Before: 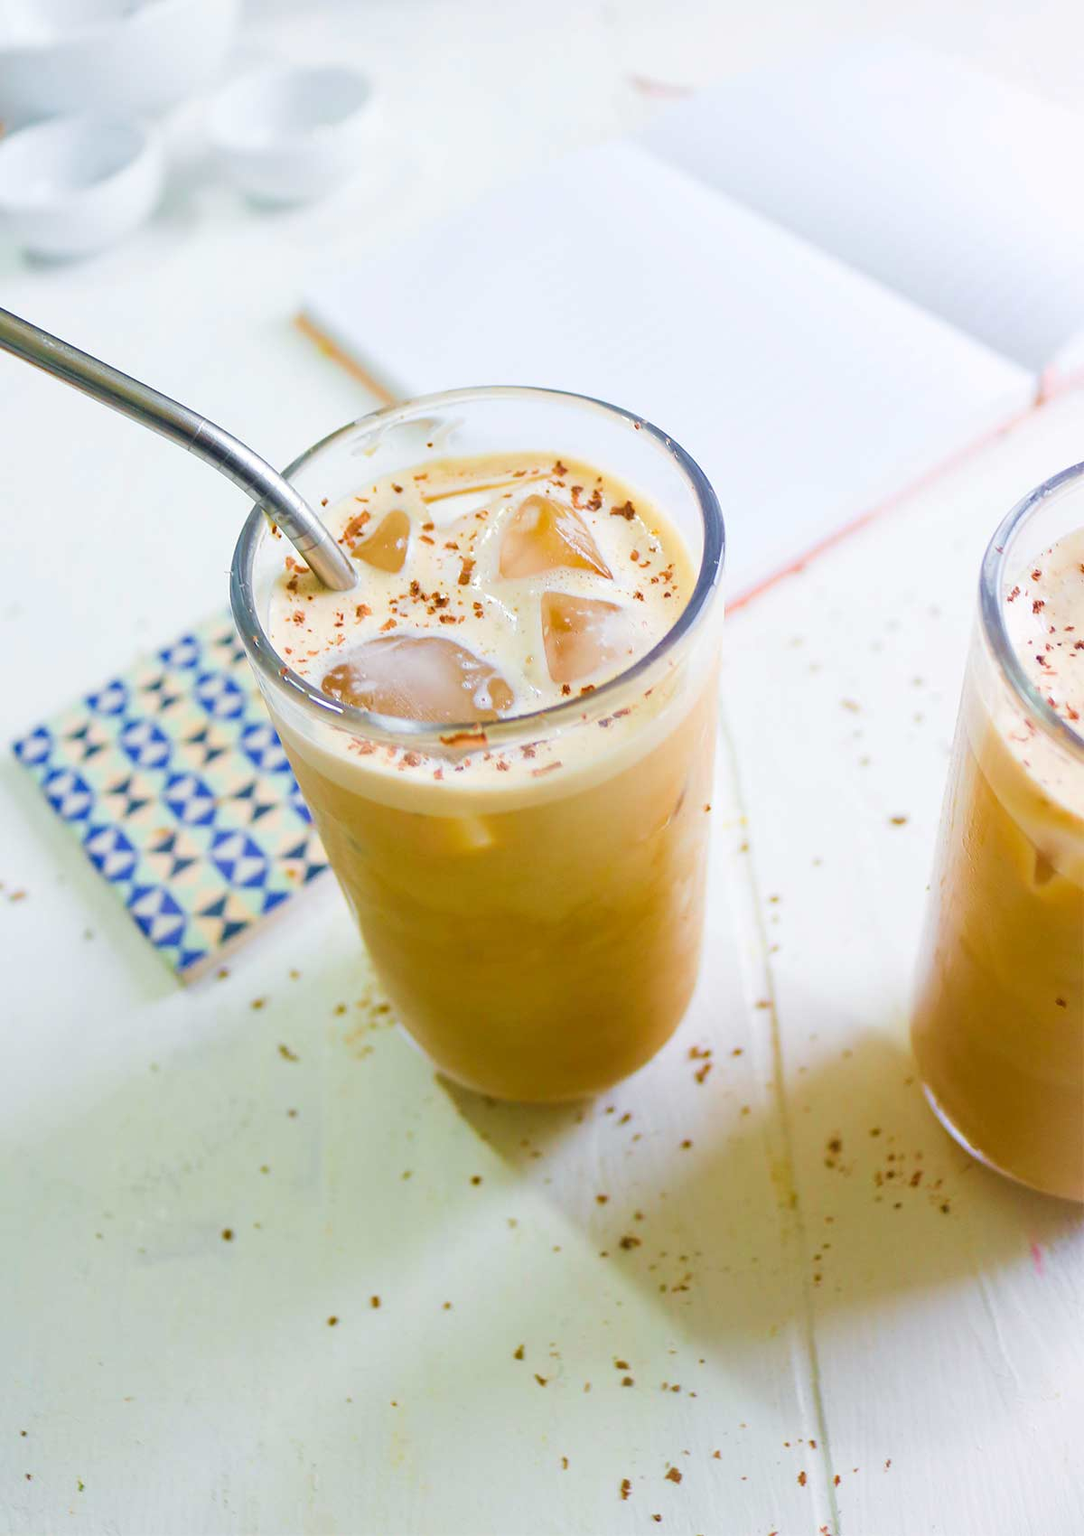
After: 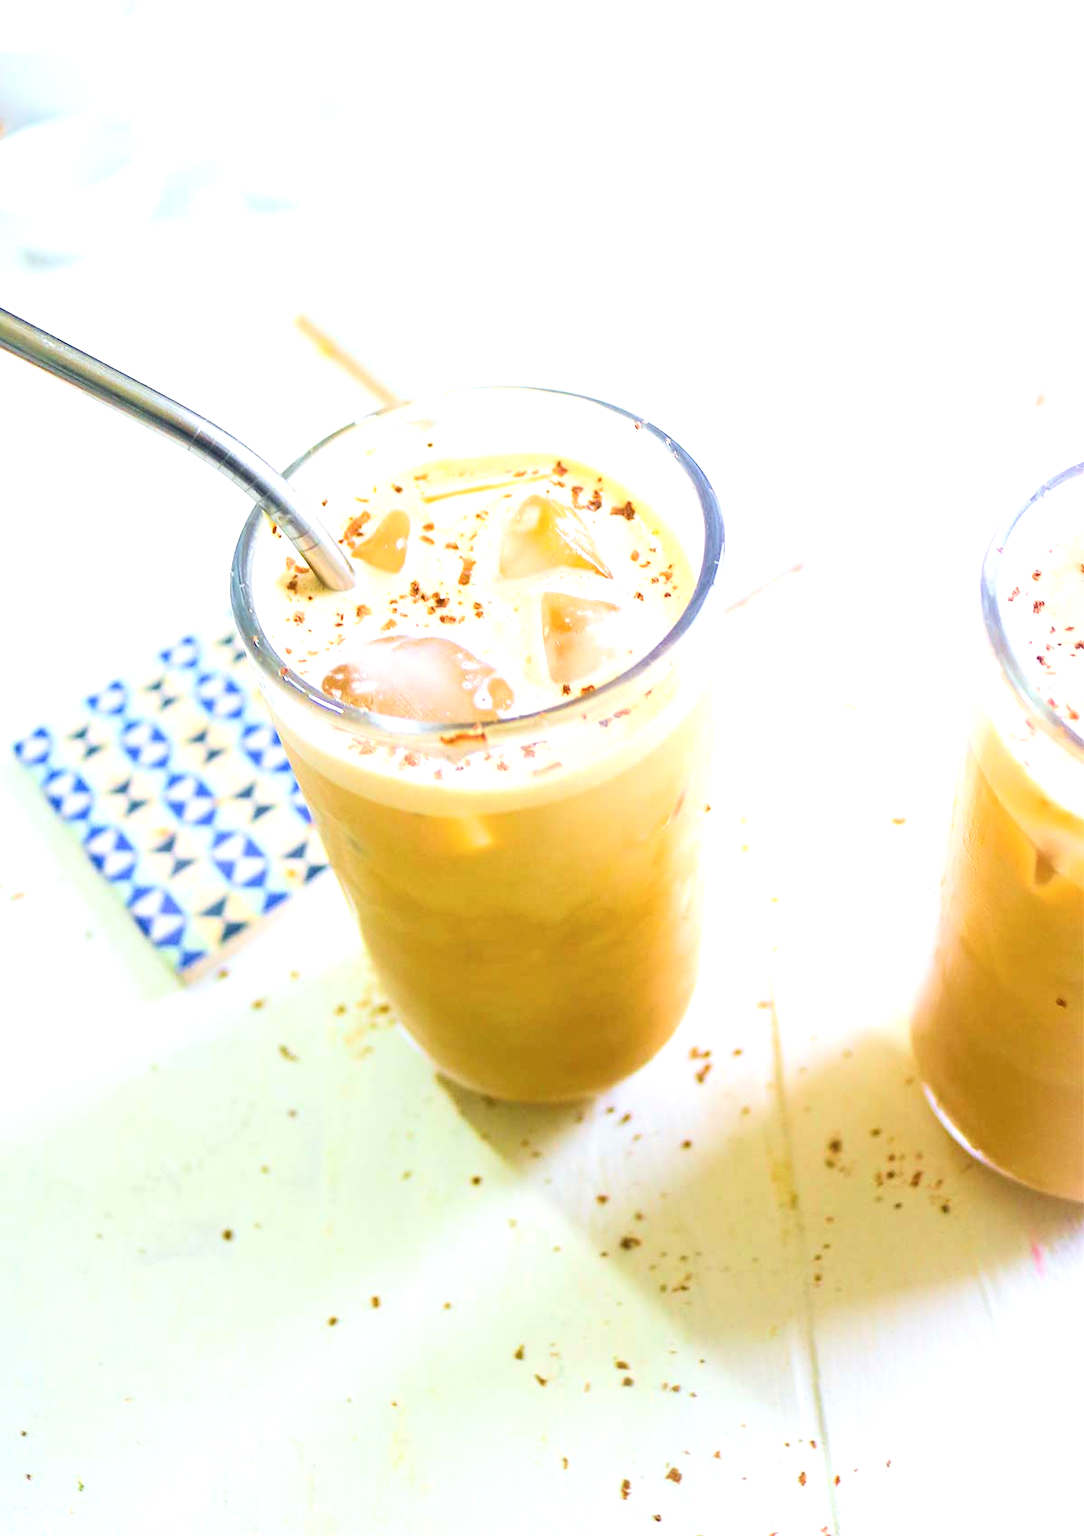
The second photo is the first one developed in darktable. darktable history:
contrast brightness saturation: contrast 0.15, brightness 0.05
exposure: exposure 0.766 EV, compensate highlight preservation false
